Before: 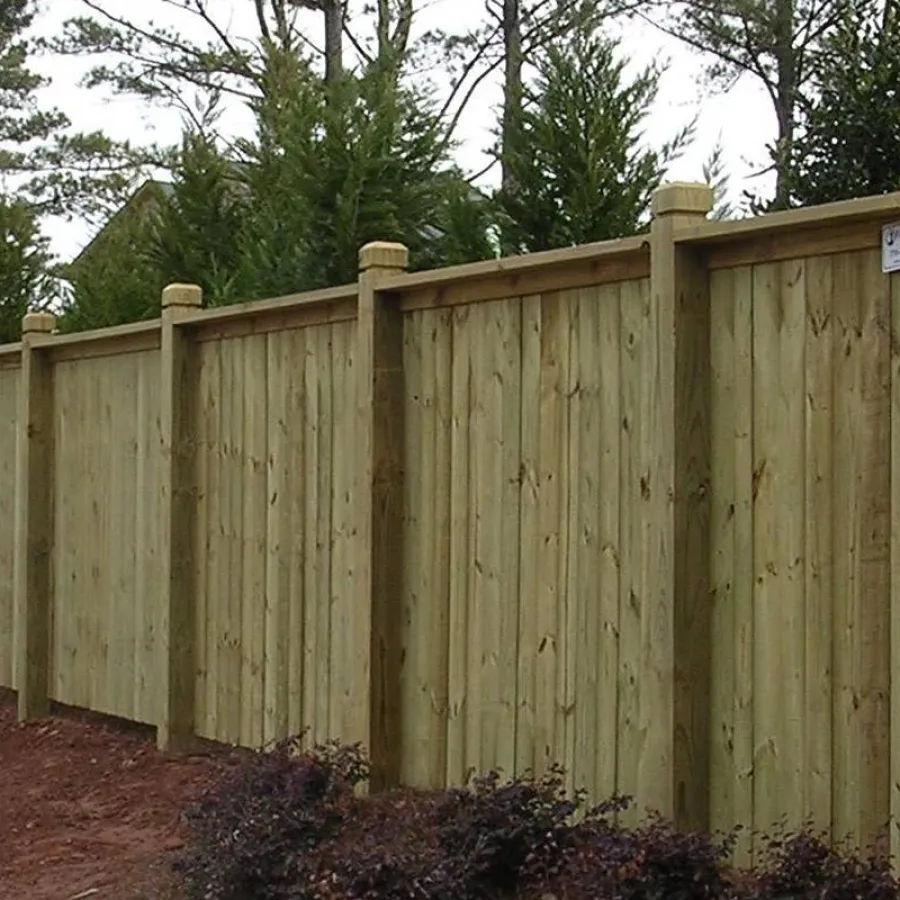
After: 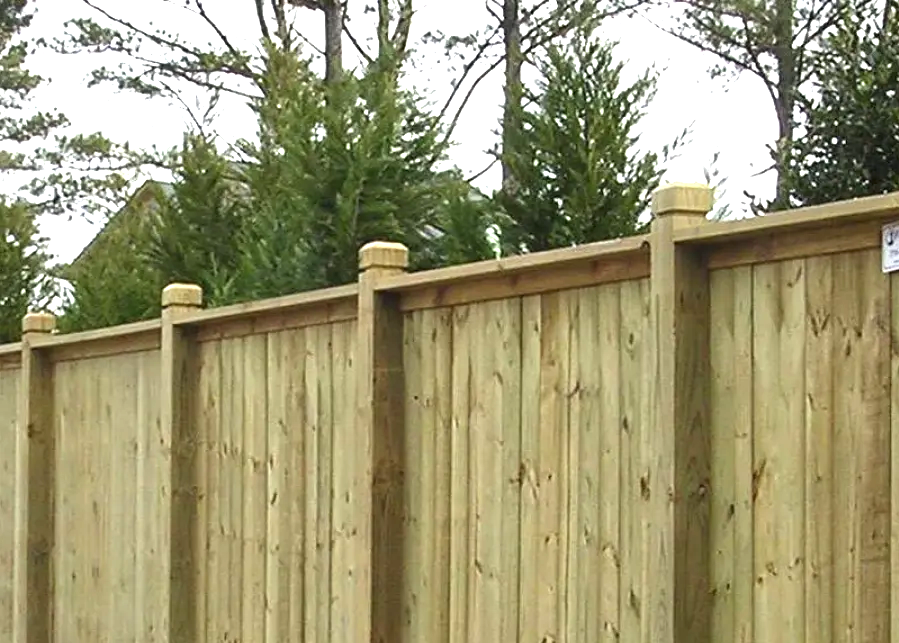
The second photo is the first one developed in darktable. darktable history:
local contrast: mode bilateral grid, contrast 15, coarseness 36, detail 104%, midtone range 0.2
crop: bottom 28.521%
shadows and highlights: shadows 36.73, highlights -27.04, soften with gaussian
exposure: black level correction 0, exposure 1.2 EV, compensate highlight preservation false
